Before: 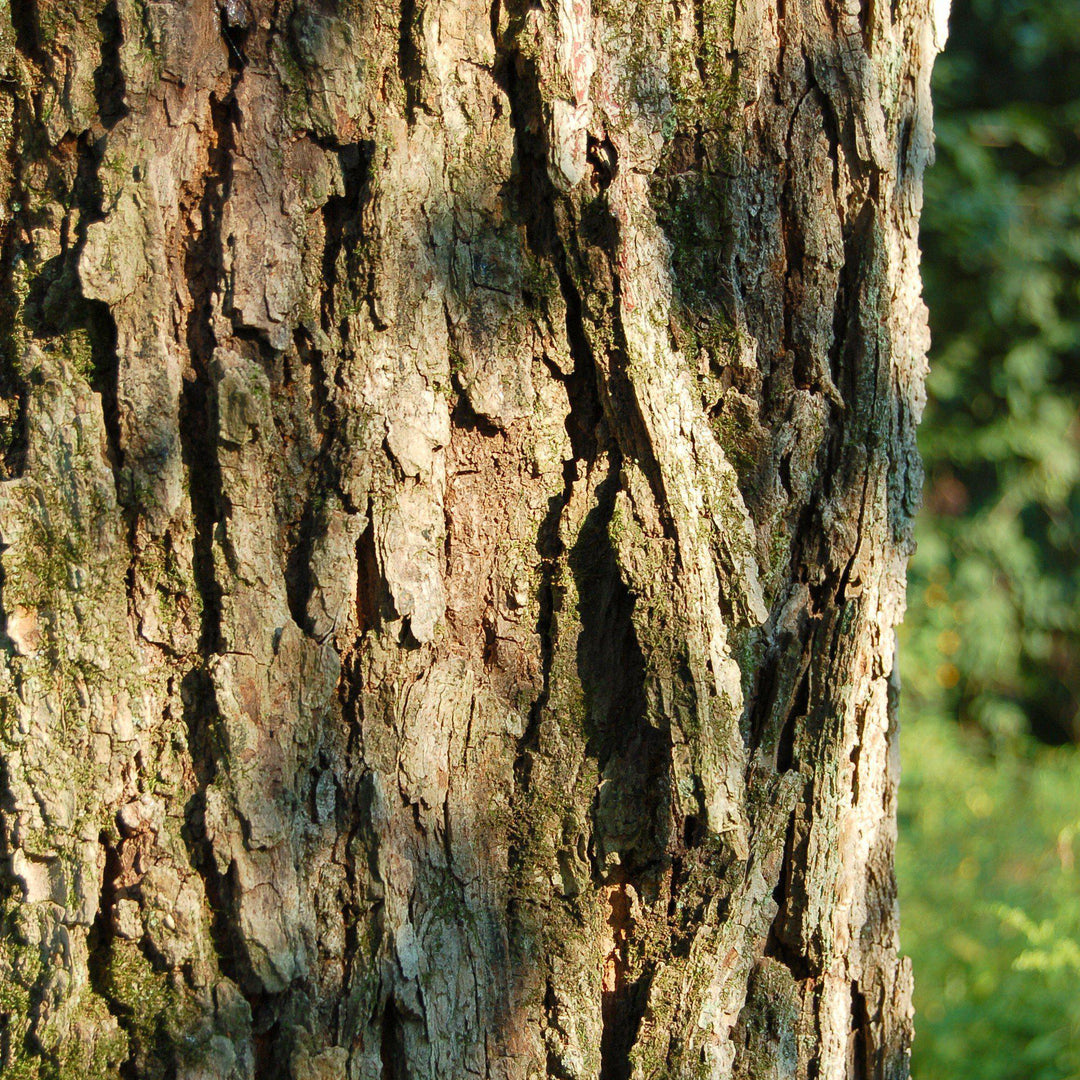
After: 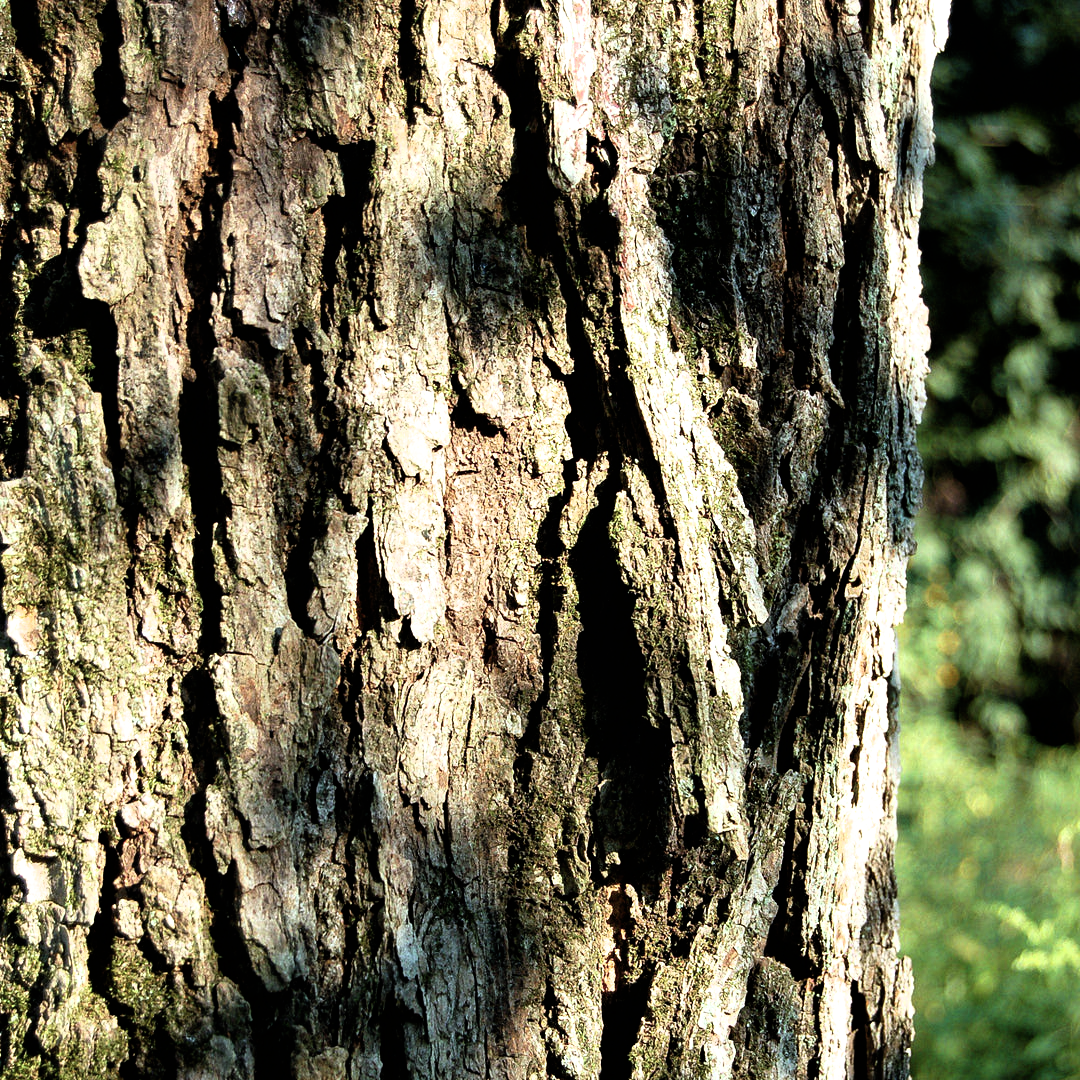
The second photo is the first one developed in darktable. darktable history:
filmic rgb: black relative exposure -8.2 EV, white relative exposure 2.2 EV, threshold 3 EV, hardness 7.11, latitude 85.74%, contrast 1.696, highlights saturation mix -4%, shadows ↔ highlights balance -2.69%, color science v5 (2021), contrast in shadows safe, contrast in highlights safe, enable highlight reconstruction true
white balance: red 0.954, blue 1.079
